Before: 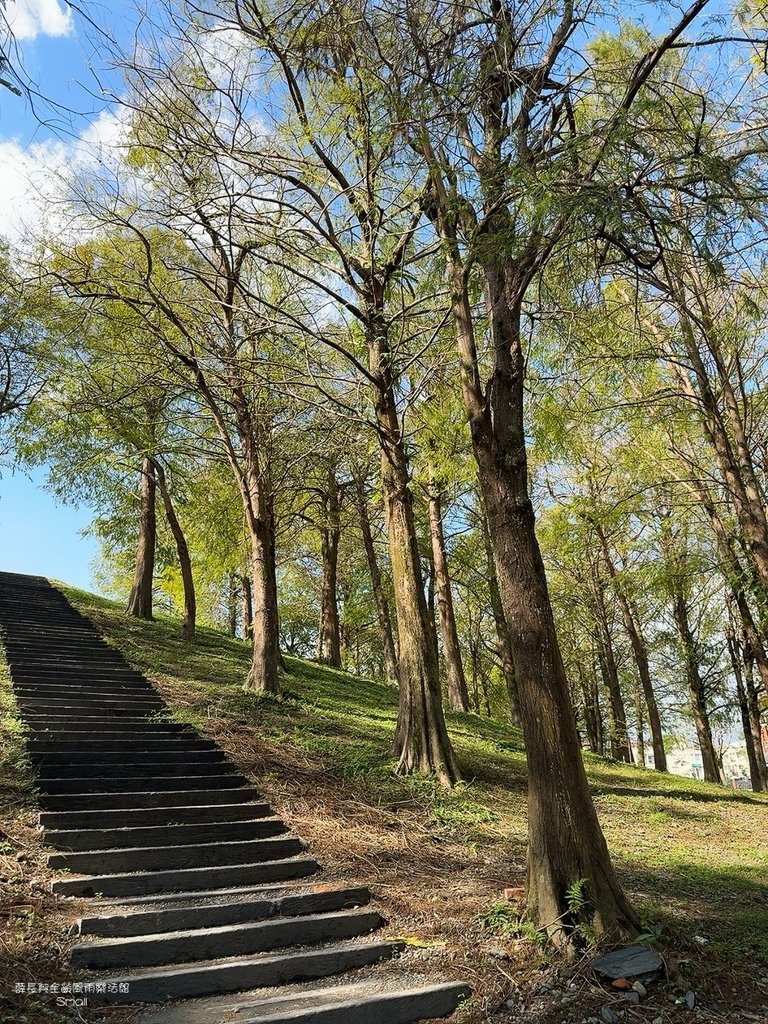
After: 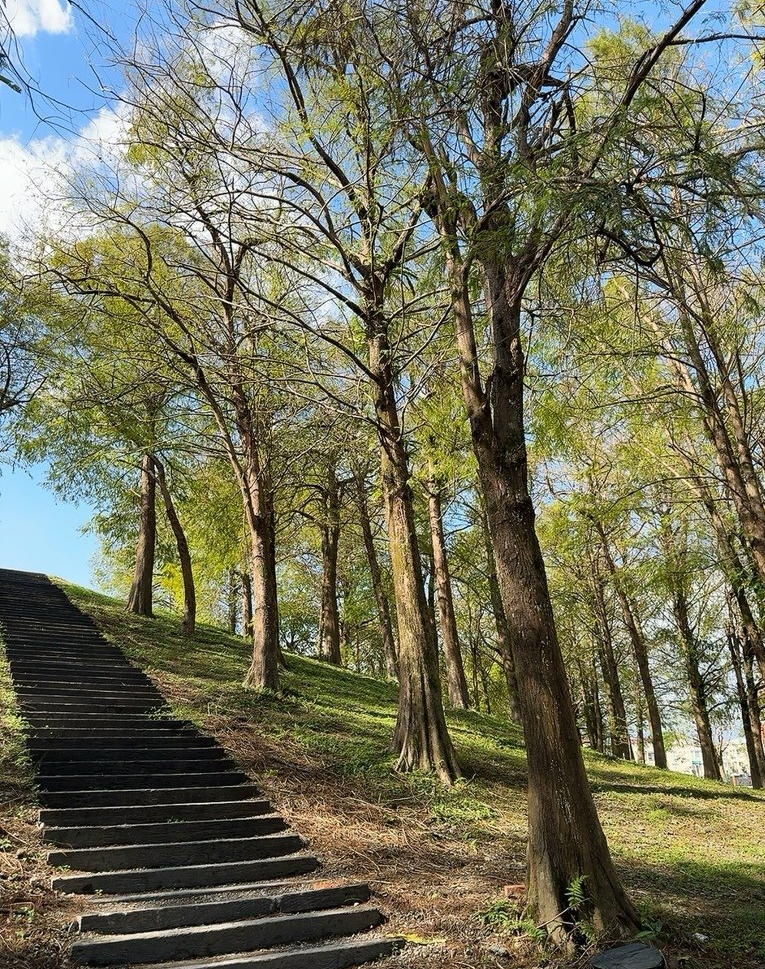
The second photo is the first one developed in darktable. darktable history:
crop: top 0.31%, right 0.265%, bottom 4.997%
